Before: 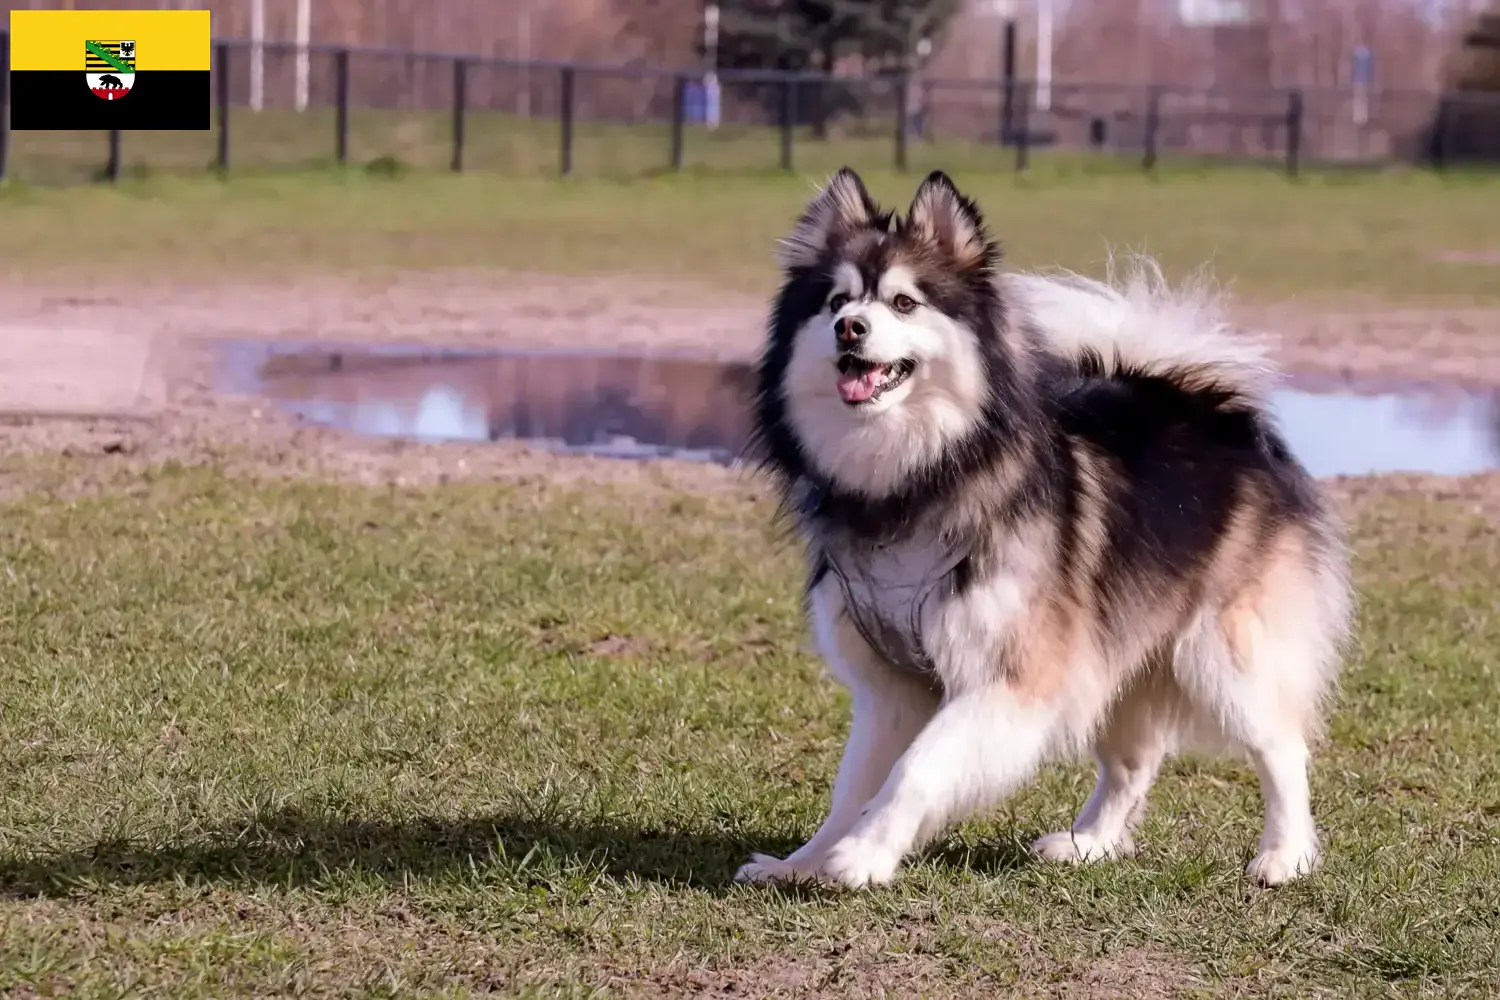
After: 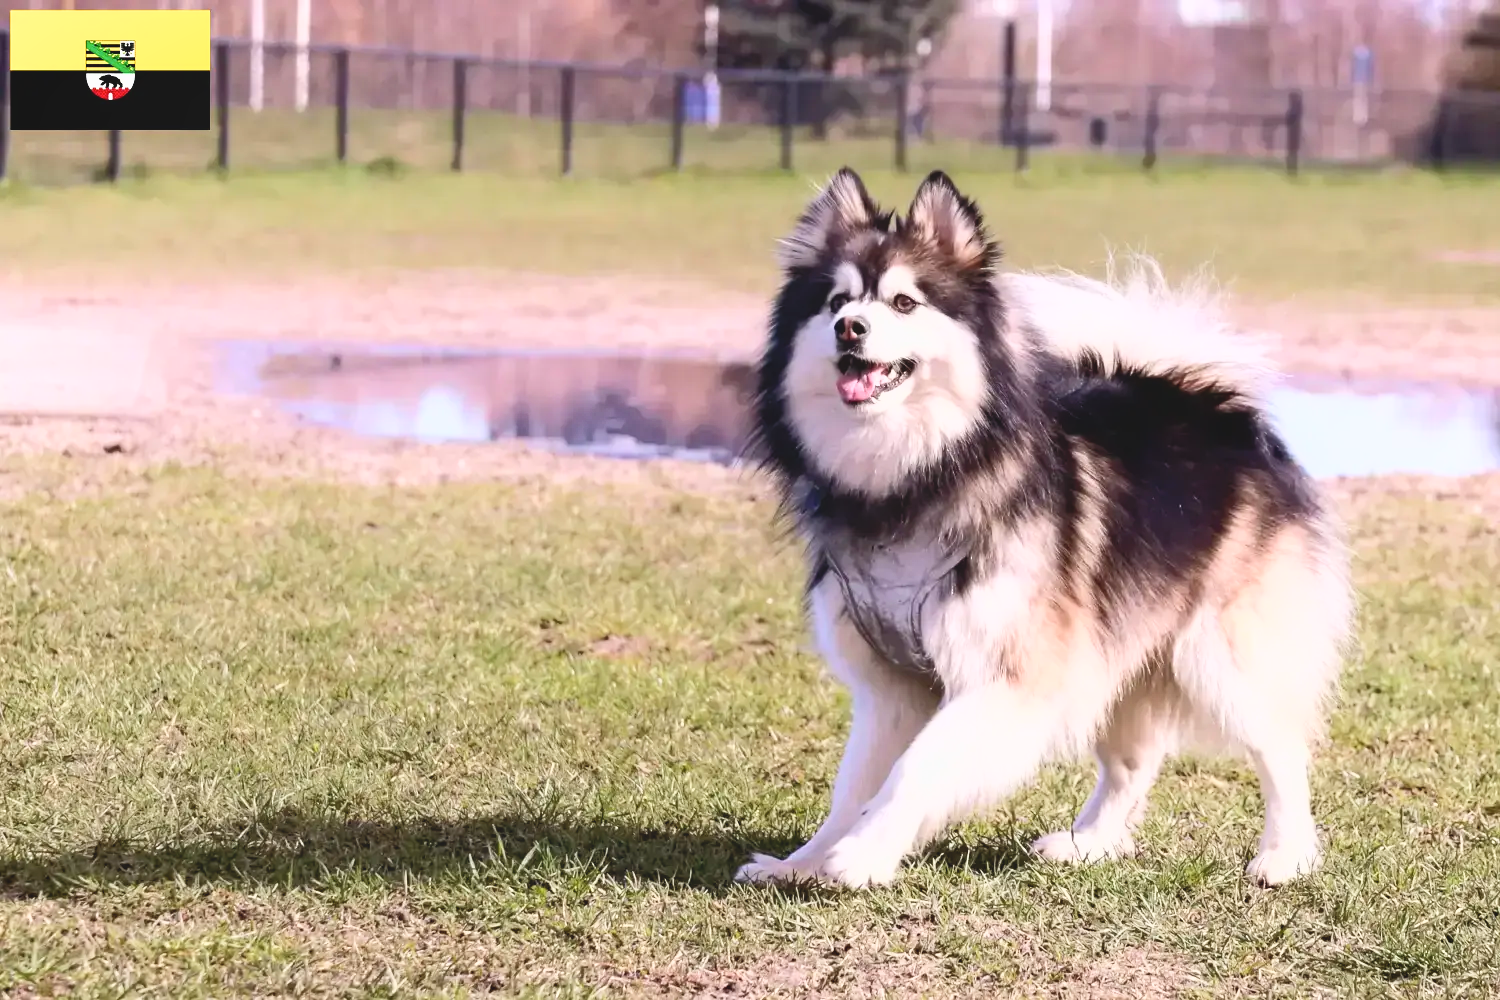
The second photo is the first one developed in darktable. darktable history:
shadows and highlights: shadows -63.86, white point adjustment -5.07, highlights 61.14
tone curve: curves: ch0 [(0, 0) (0.003, 0.032) (0.011, 0.036) (0.025, 0.049) (0.044, 0.075) (0.069, 0.112) (0.1, 0.151) (0.136, 0.197) (0.177, 0.241) (0.224, 0.295) (0.277, 0.355) (0.335, 0.429) (0.399, 0.512) (0.468, 0.607) (0.543, 0.702) (0.623, 0.796) (0.709, 0.903) (0.801, 0.987) (0.898, 0.997) (1, 1)], color space Lab, independent channels, preserve colors none
contrast brightness saturation: contrast -0.188, saturation 0.186
